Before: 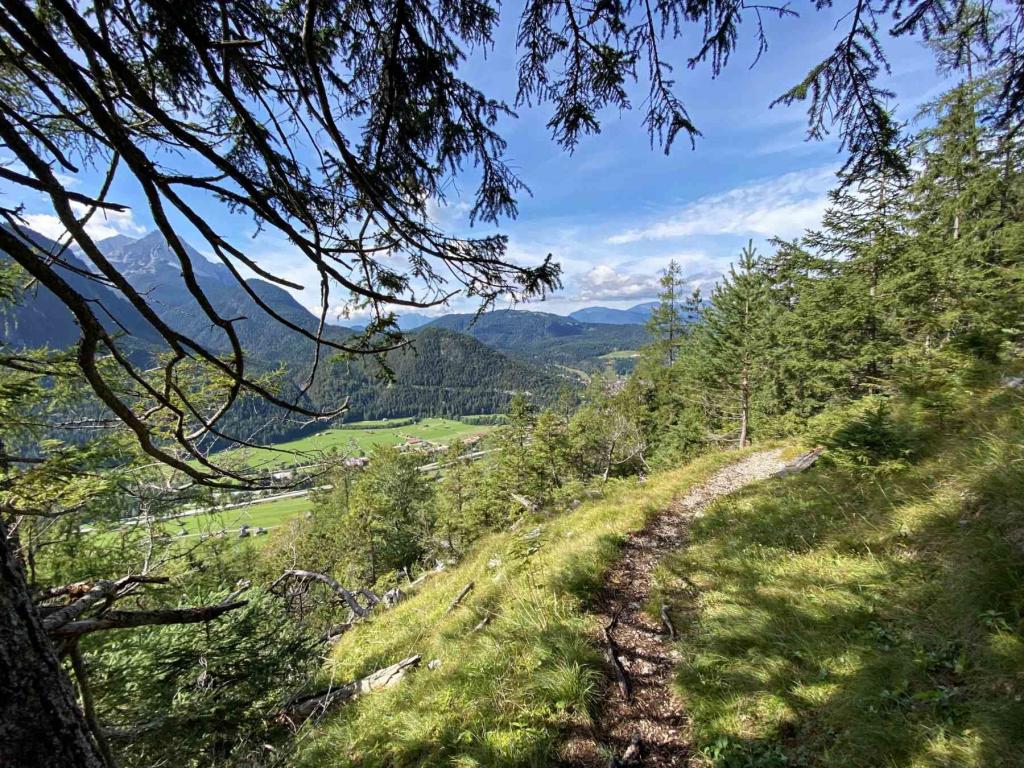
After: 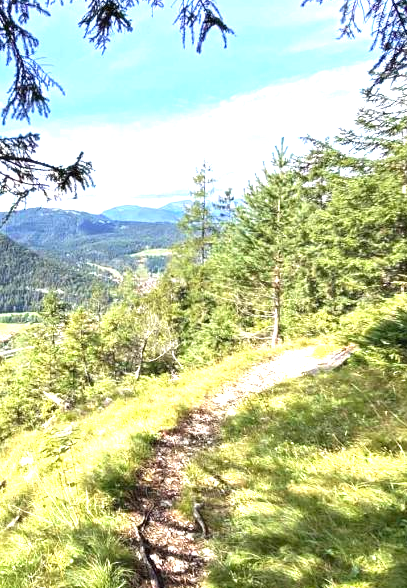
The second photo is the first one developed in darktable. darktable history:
exposure: black level correction 0, exposure 1.5 EV, compensate exposure bias true, compensate highlight preservation false
crop: left 45.721%, top 13.393%, right 14.118%, bottom 10.01%
